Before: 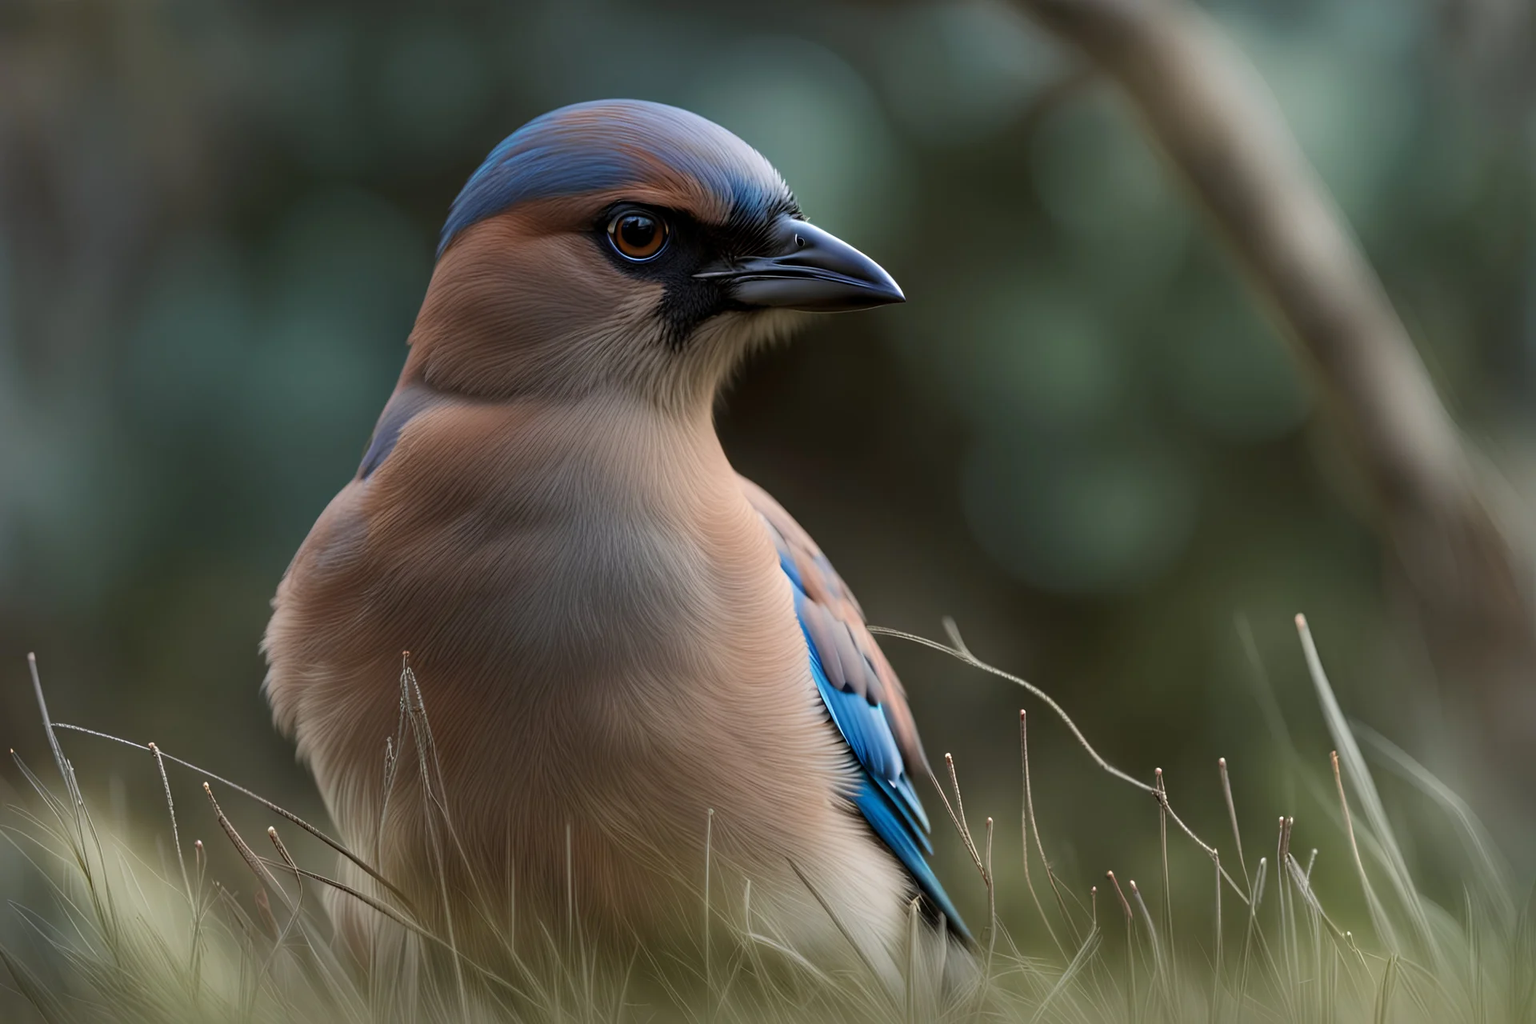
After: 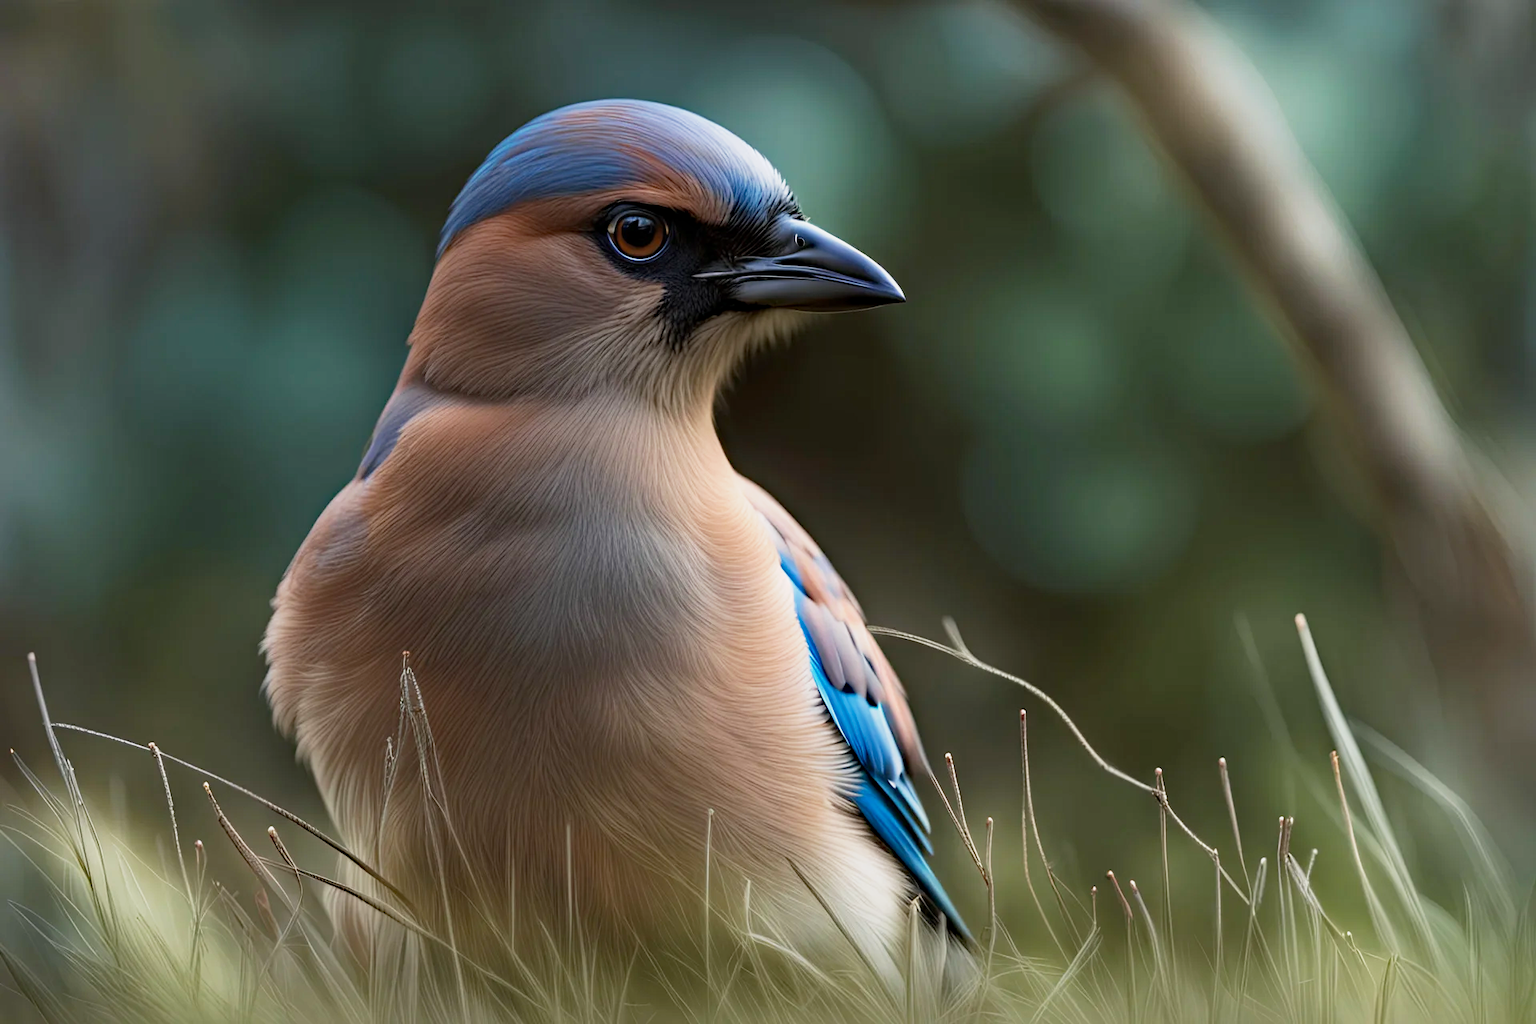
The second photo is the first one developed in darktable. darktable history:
haze removal: strength 0.29, distance 0.25, compatibility mode true, adaptive false
base curve: curves: ch0 [(0, 0) (0.088, 0.125) (0.176, 0.251) (0.354, 0.501) (0.613, 0.749) (1, 0.877)], preserve colors none
